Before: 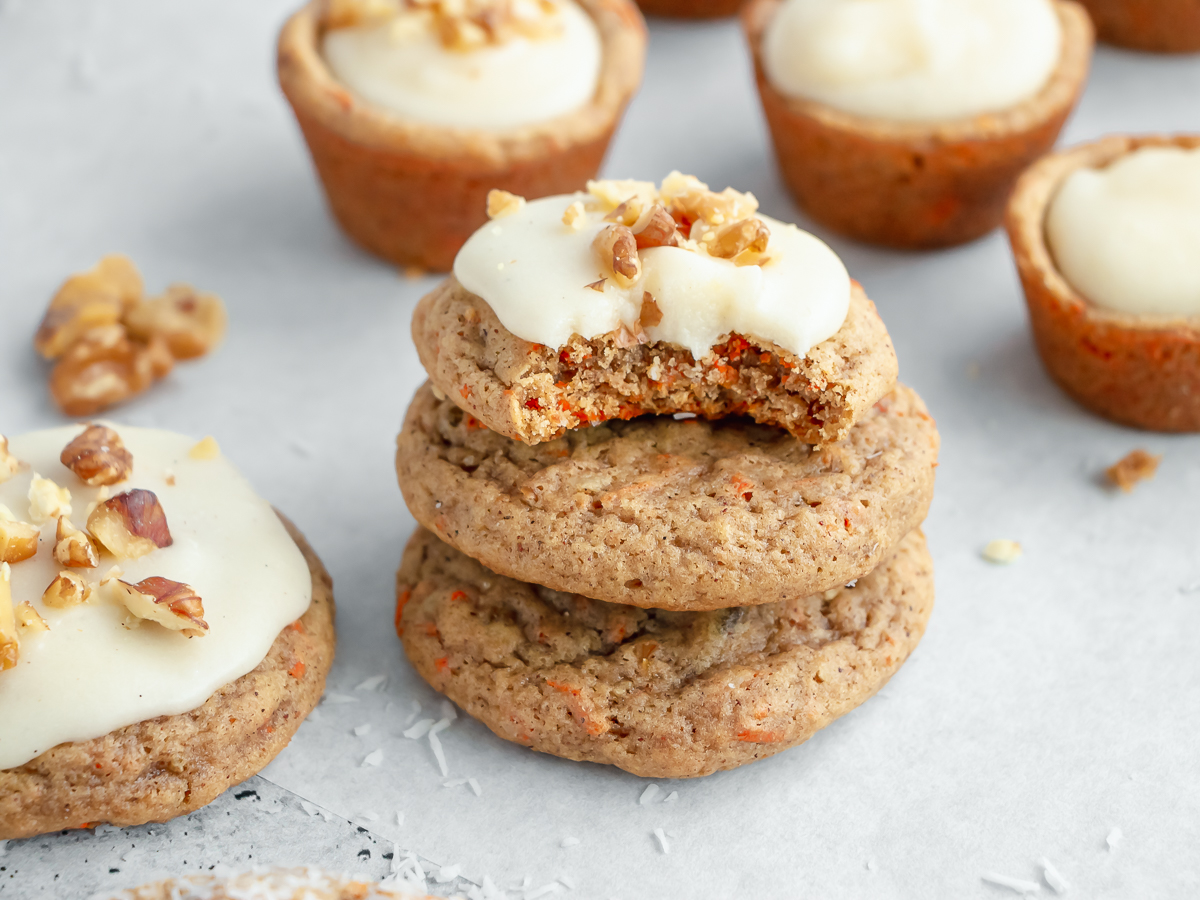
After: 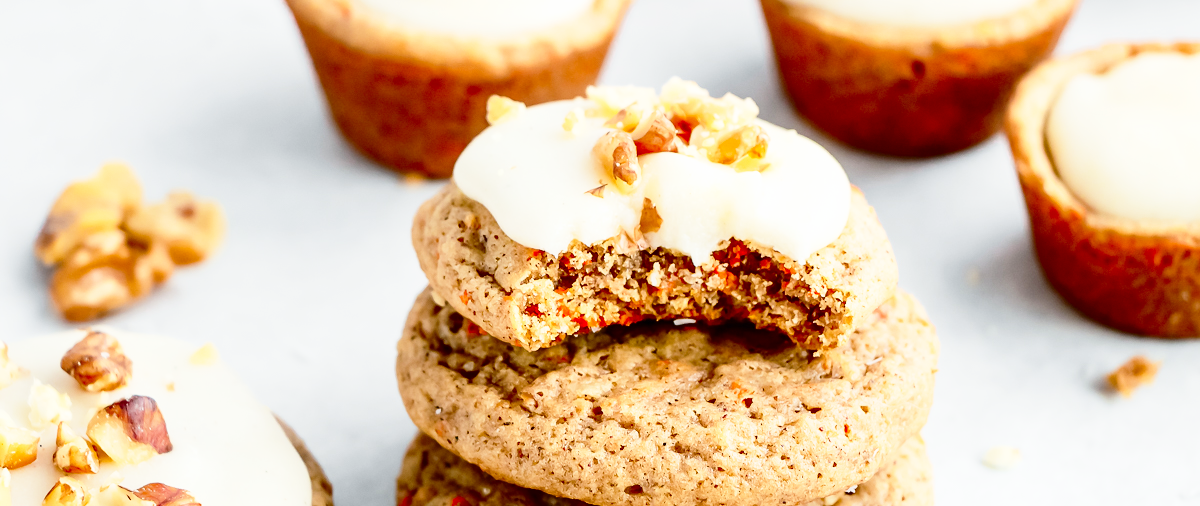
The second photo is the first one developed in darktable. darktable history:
base curve: curves: ch0 [(0, 0) (0.028, 0.03) (0.121, 0.232) (0.46, 0.748) (0.859, 0.968) (1, 1)], preserve colors none
contrast brightness saturation: contrast 0.24, brightness -0.245, saturation 0.138
crop and rotate: top 10.531%, bottom 33.247%
